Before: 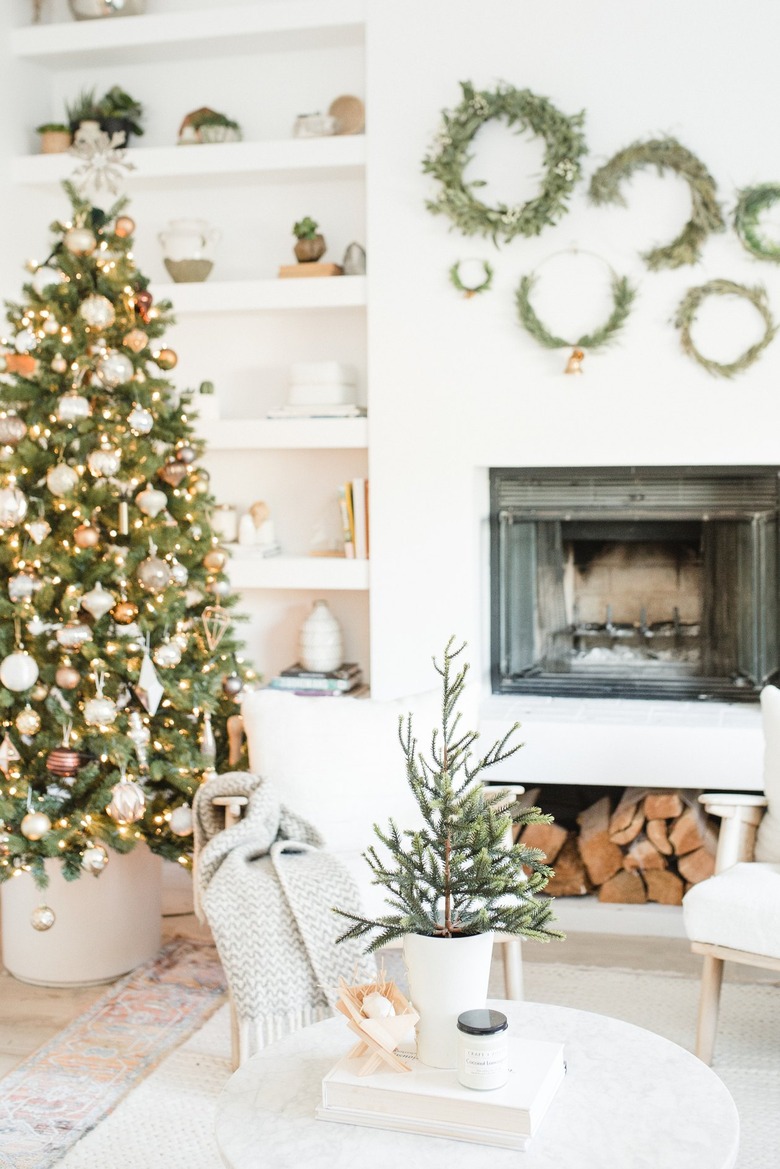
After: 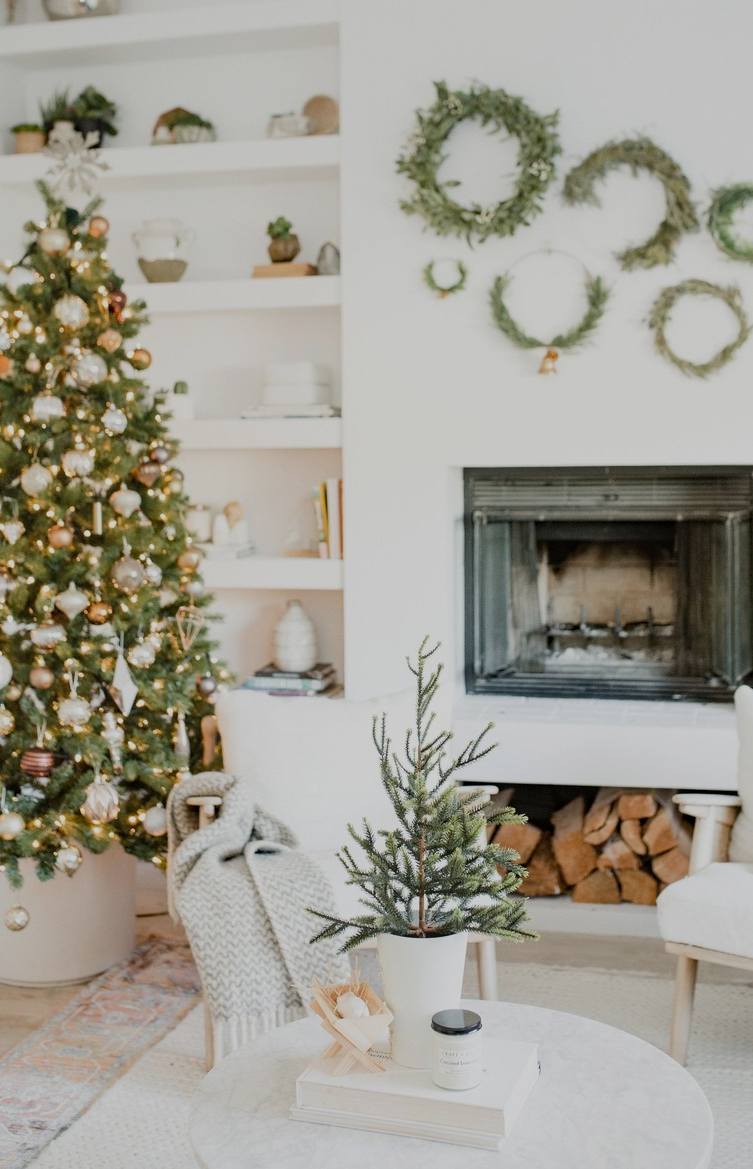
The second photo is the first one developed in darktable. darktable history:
exposure: black level correction 0, exposure -0.698 EV, compensate exposure bias true, compensate highlight preservation false
haze removal: strength 0.3, distance 0.25, compatibility mode true, adaptive false
crop and rotate: left 3.459%
